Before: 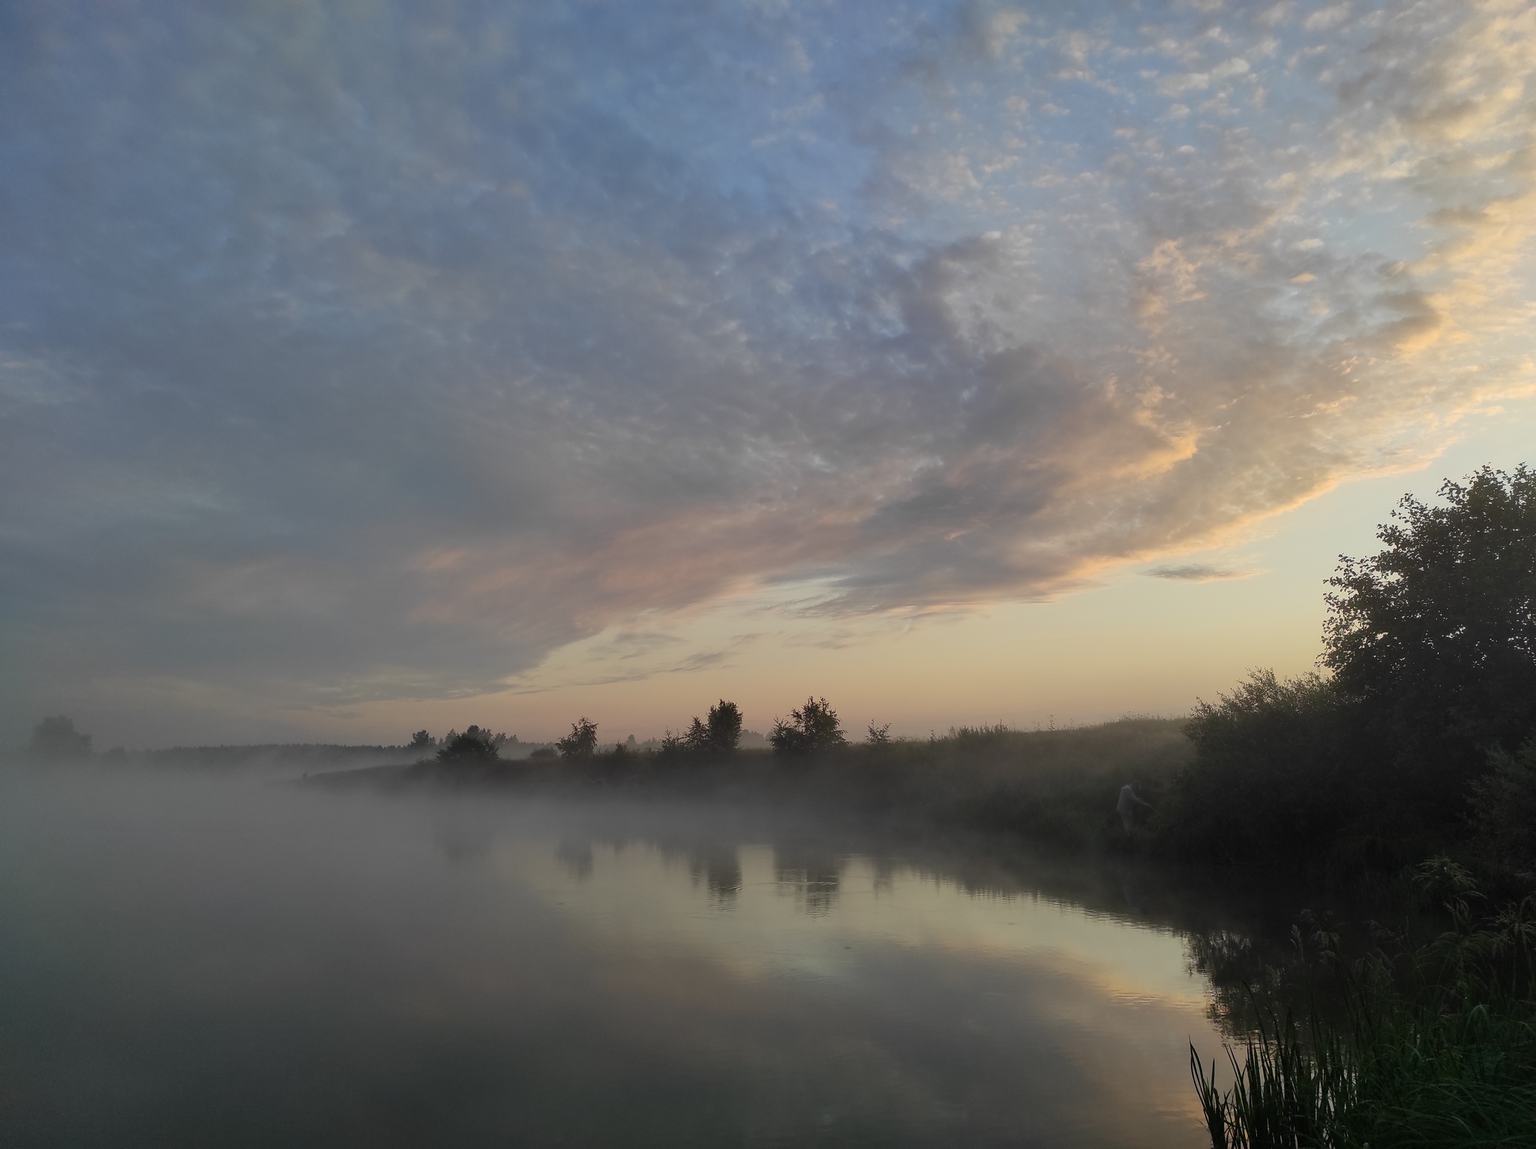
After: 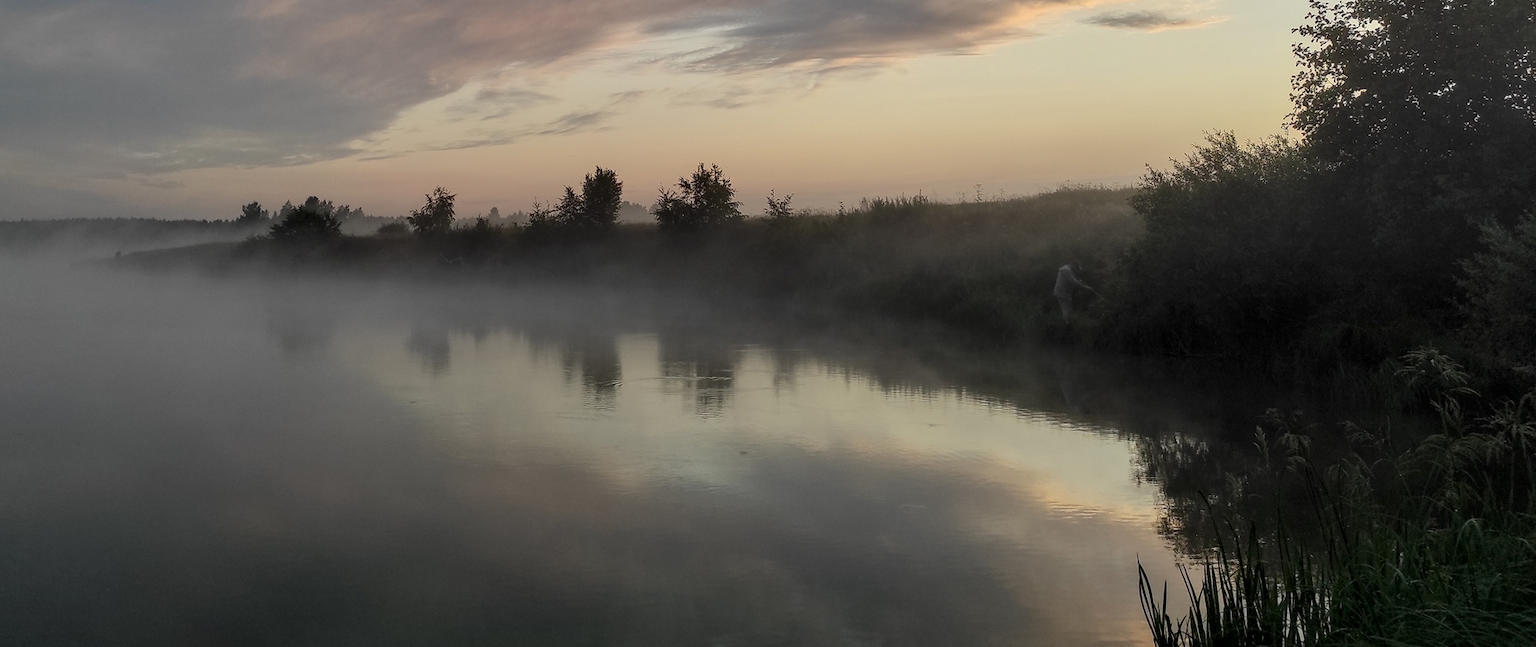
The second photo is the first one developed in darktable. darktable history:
crop and rotate: left 13.232%, top 48.331%, bottom 2.769%
local contrast: detail 150%
